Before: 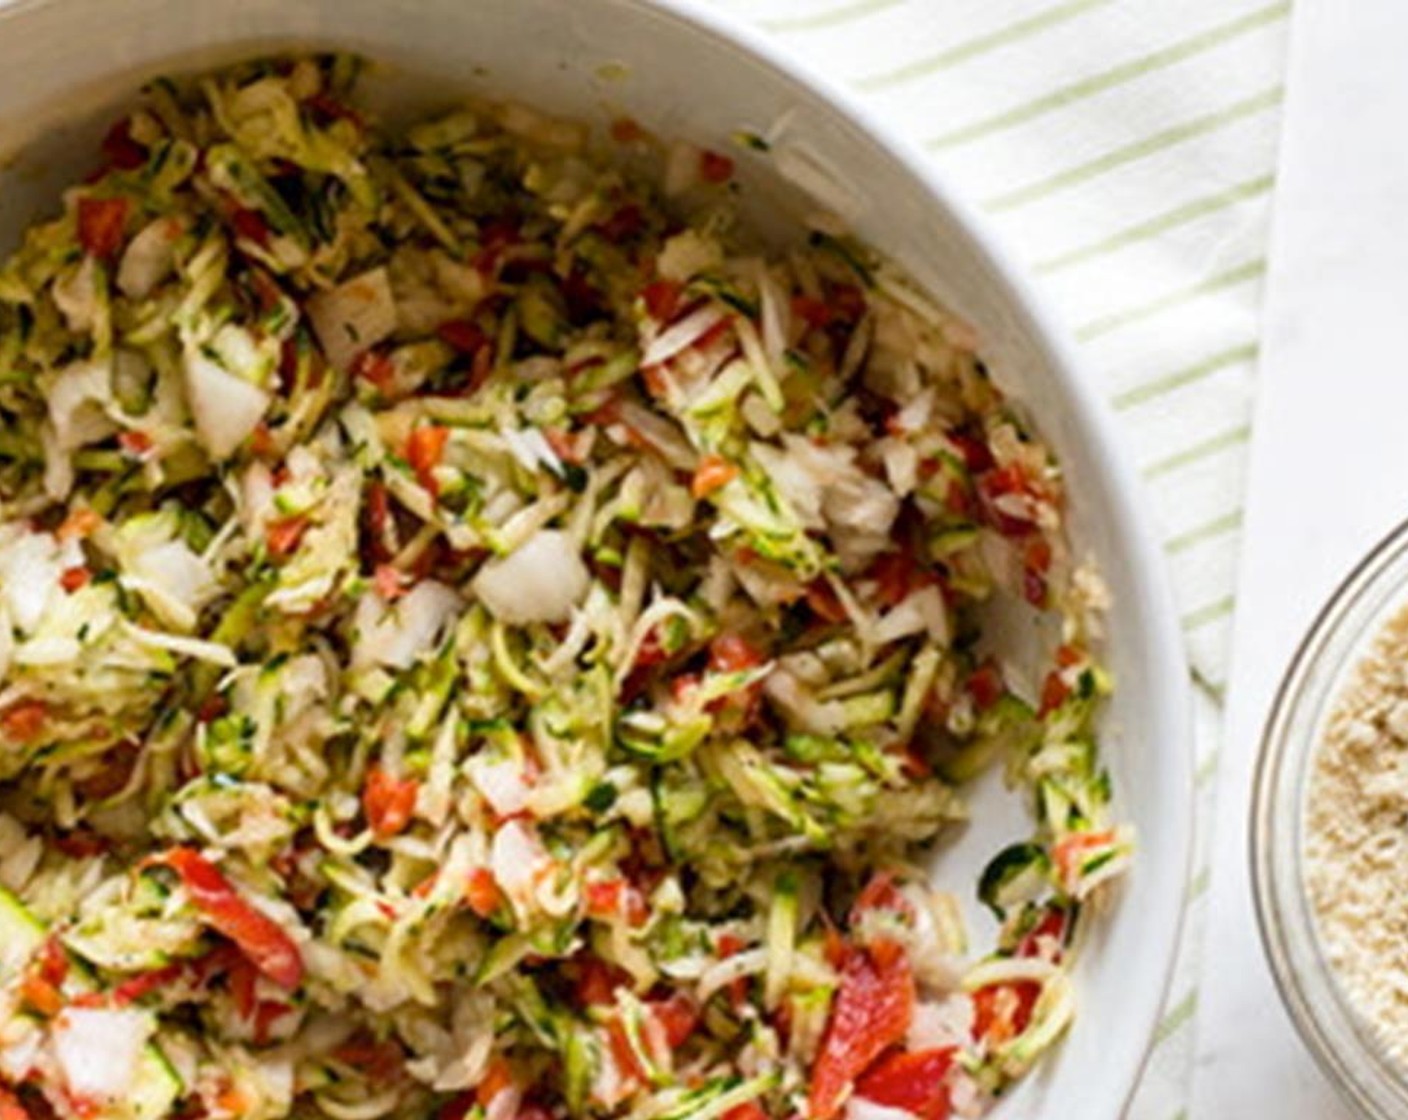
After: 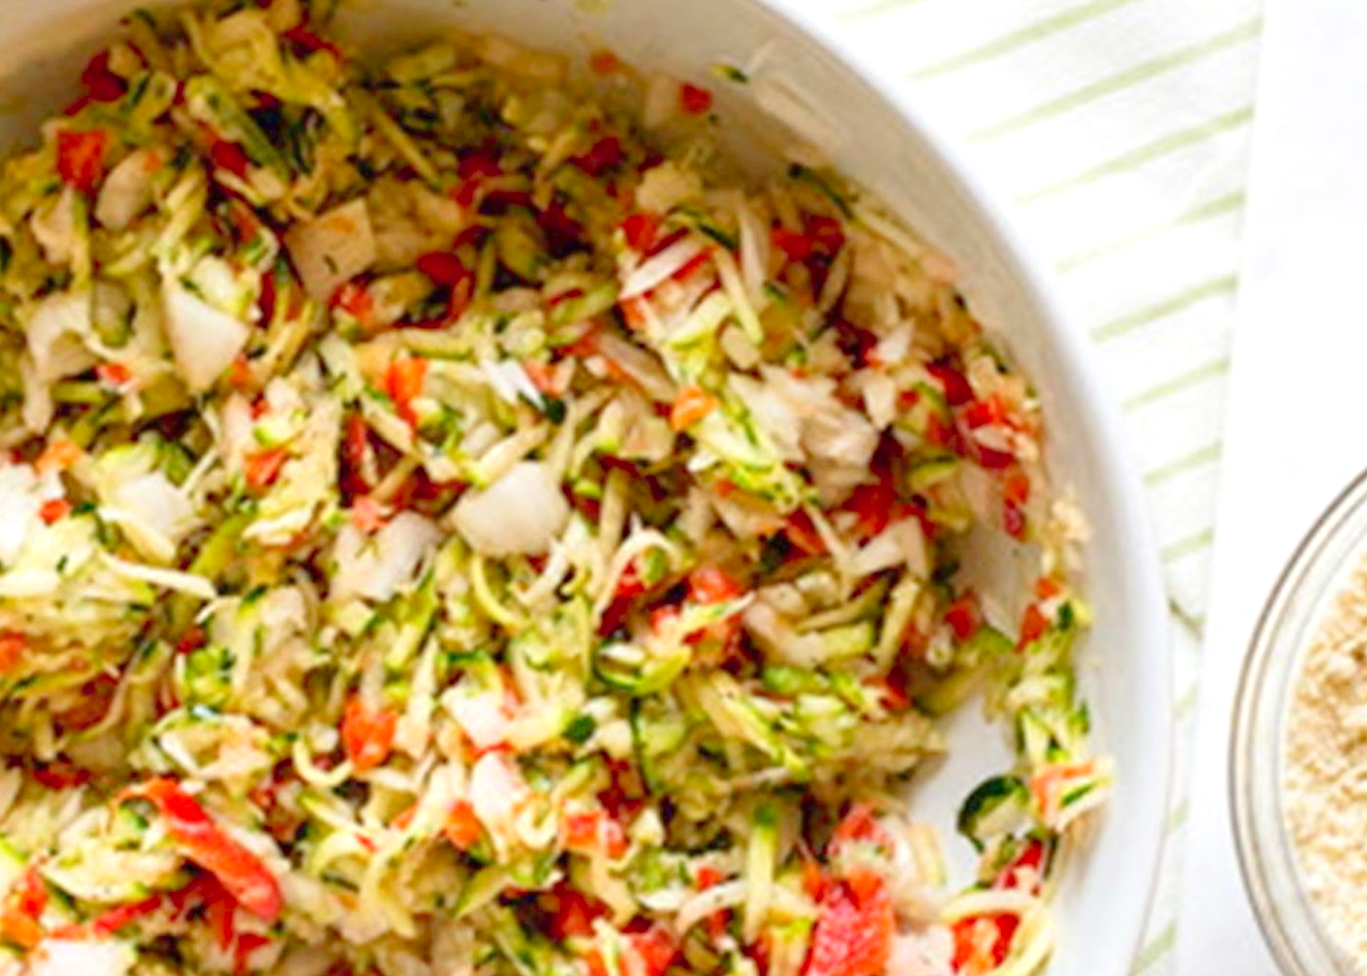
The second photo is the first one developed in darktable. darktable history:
levels: levels [0, 0.397, 0.955]
crop: left 1.507%, top 6.147%, right 1.379%, bottom 6.637%
